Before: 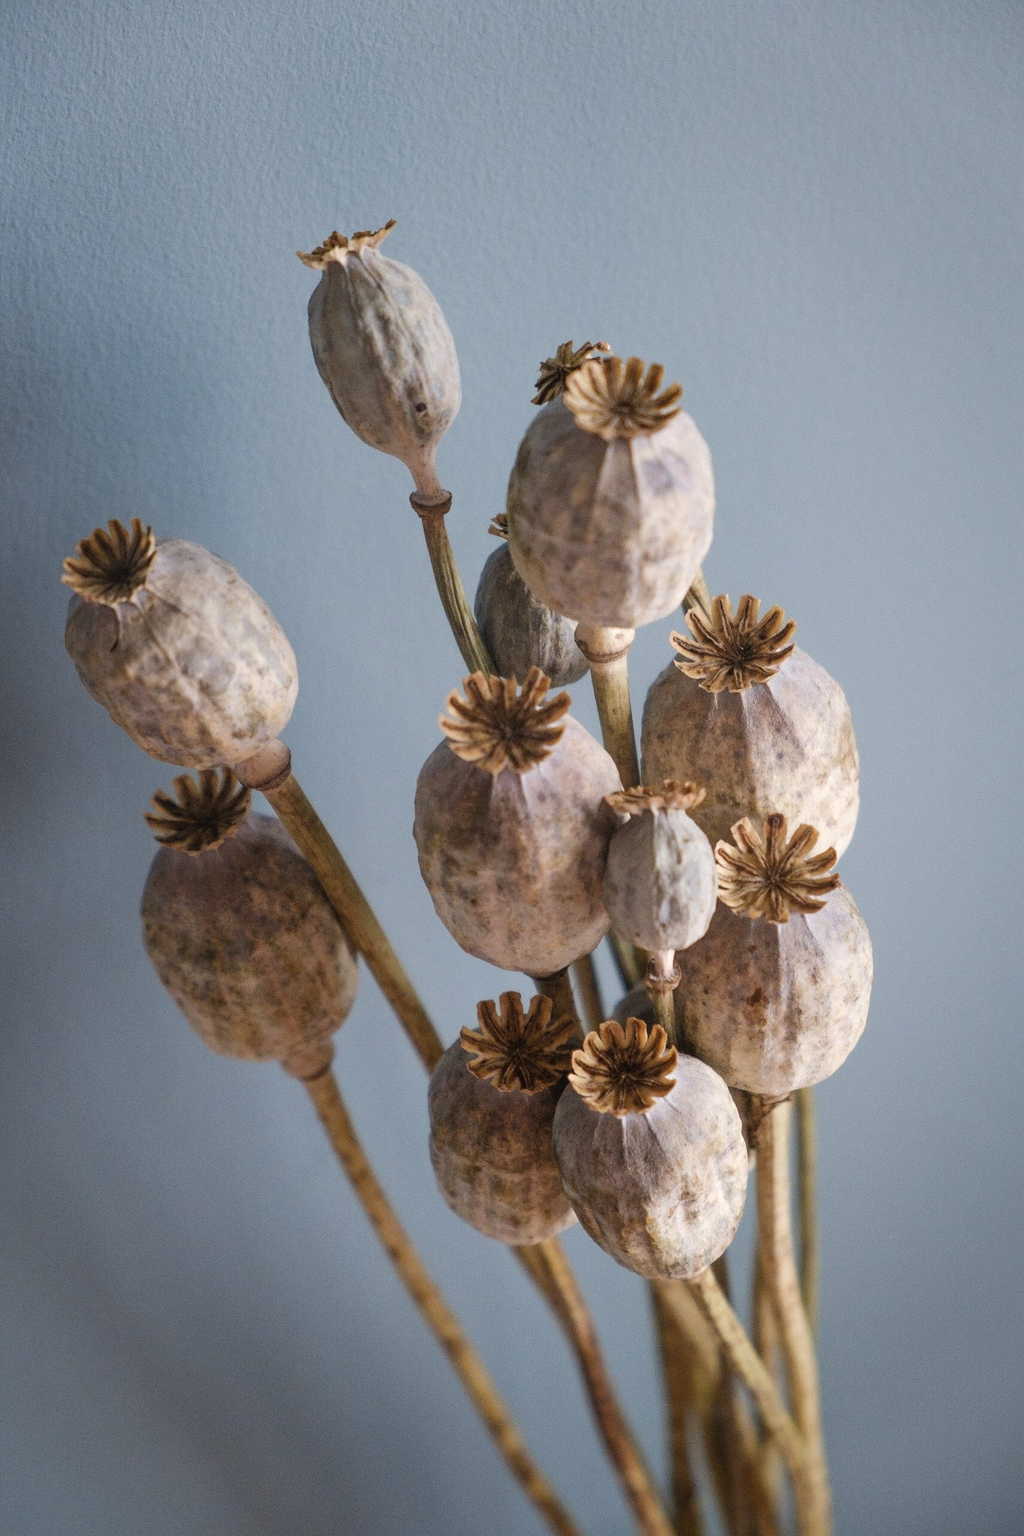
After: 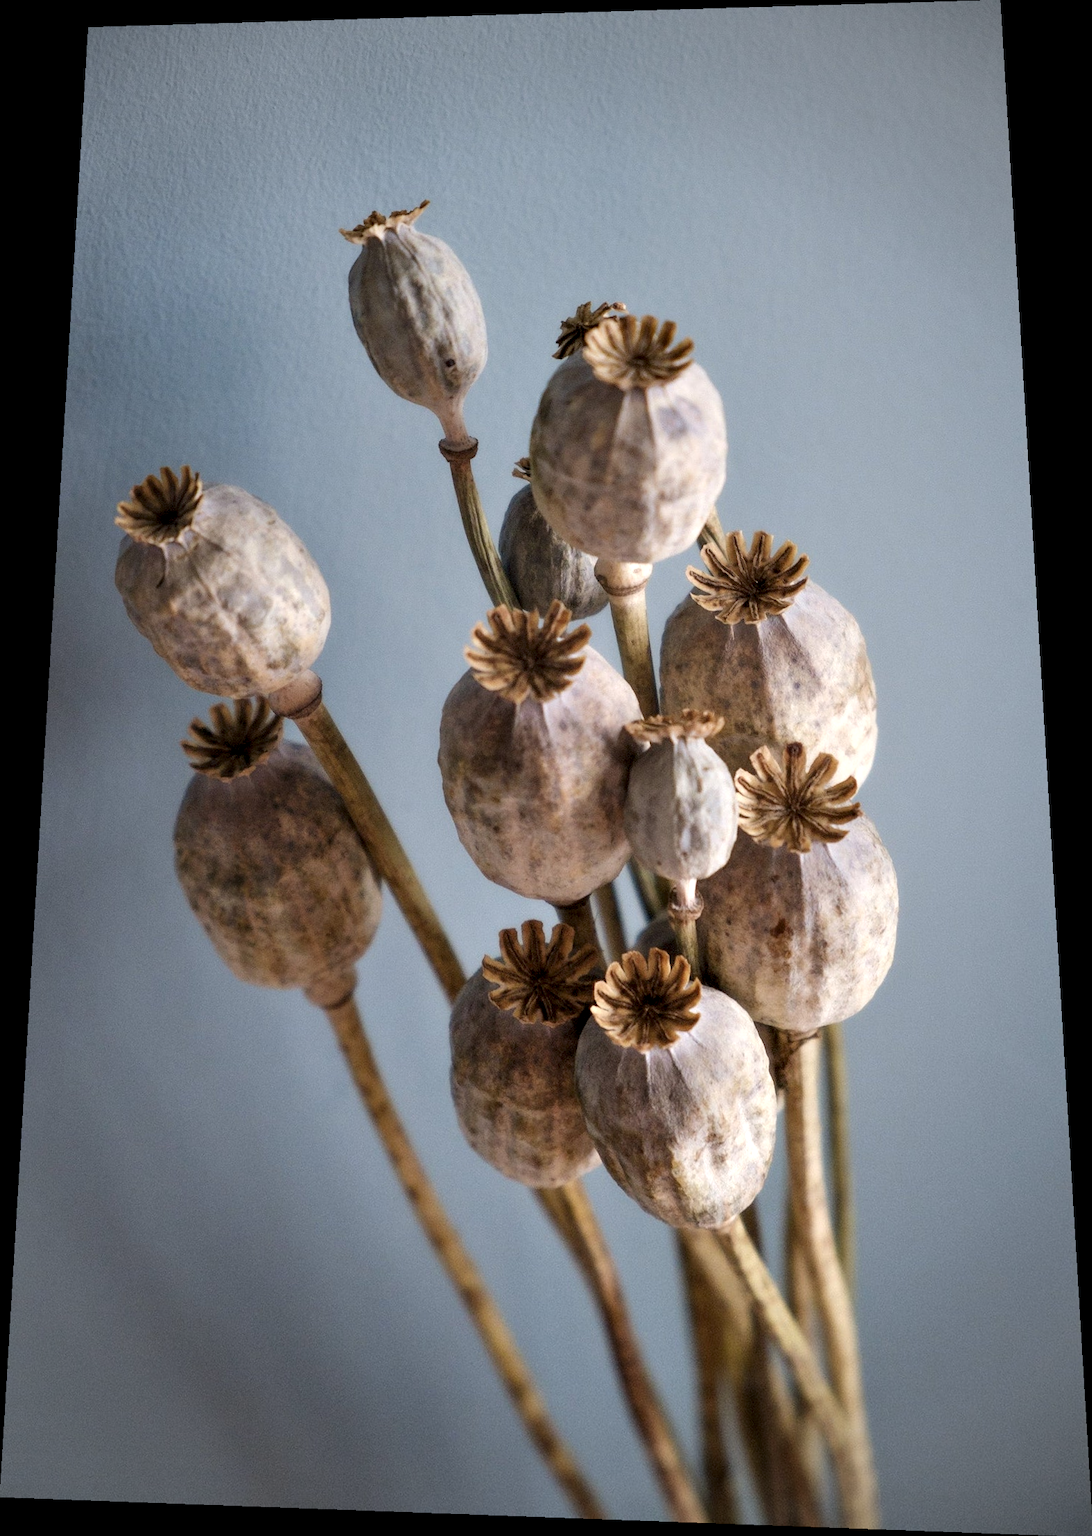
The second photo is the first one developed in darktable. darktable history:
vignetting: on, module defaults
contrast equalizer: y [[0.536, 0.565, 0.581, 0.516, 0.52, 0.491], [0.5 ×6], [0.5 ×6], [0 ×6], [0 ×6]]
rotate and perspective: rotation 0.128°, lens shift (vertical) -0.181, lens shift (horizontal) -0.044, shear 0.001, automatic cropping off
